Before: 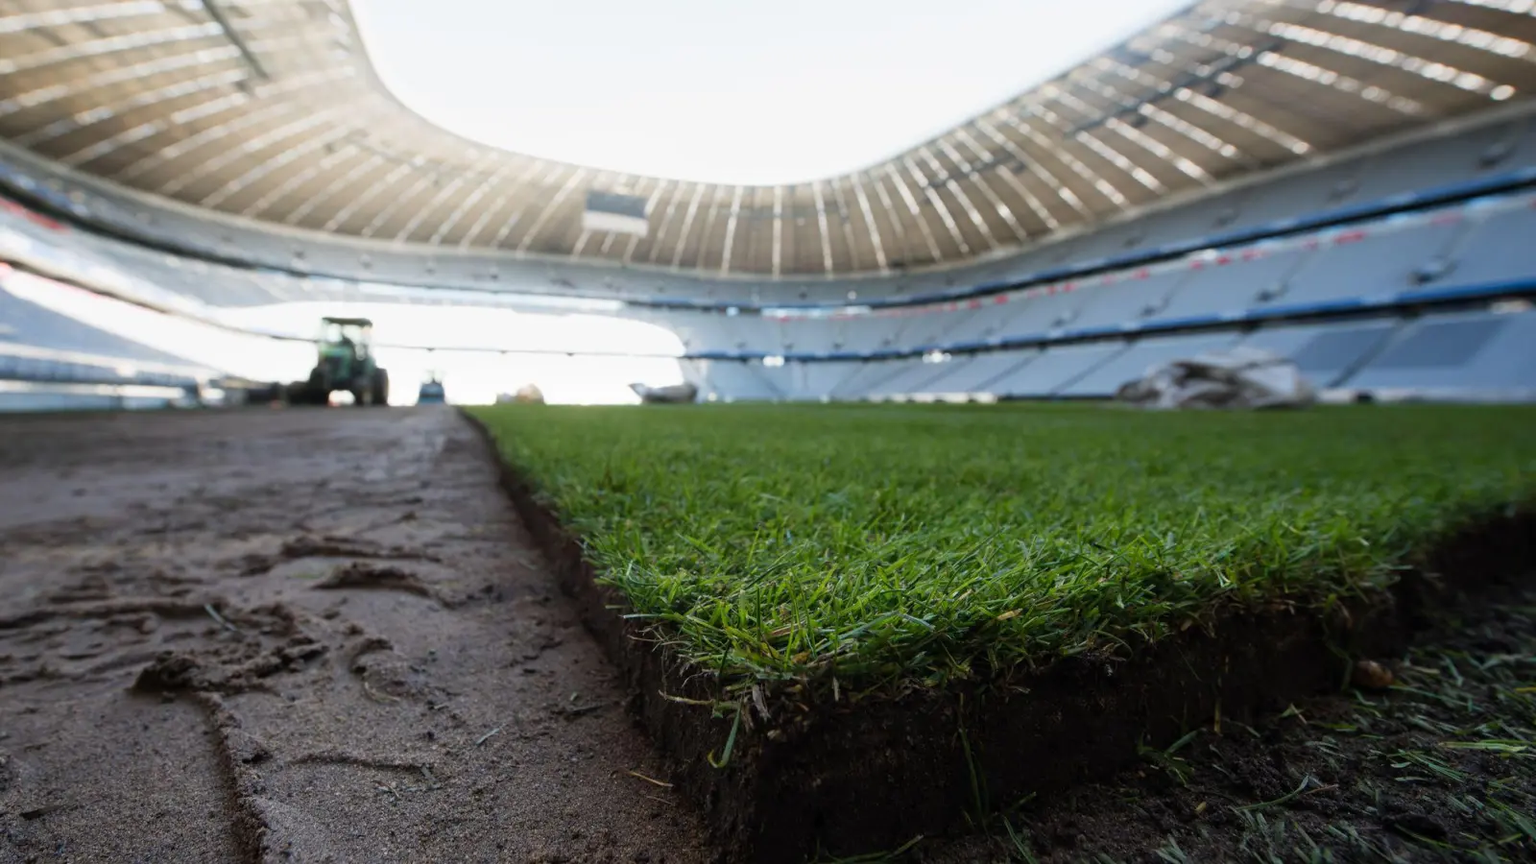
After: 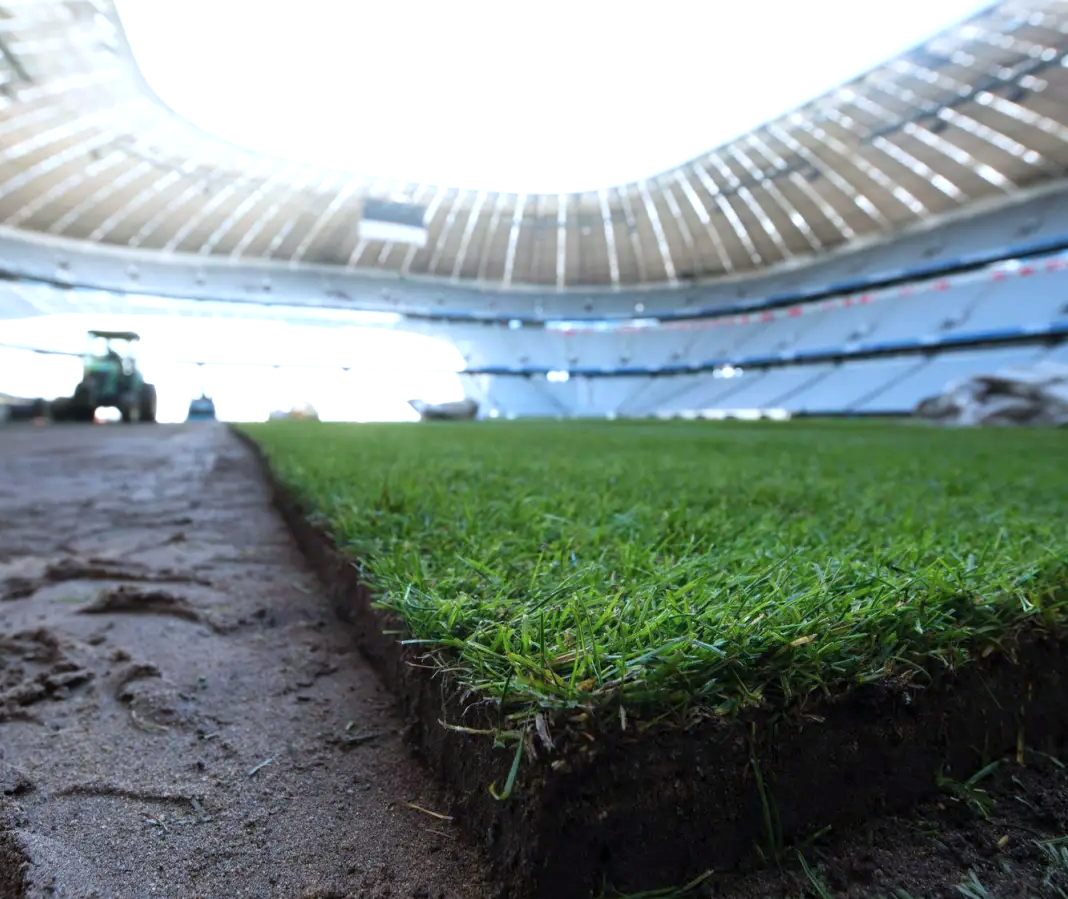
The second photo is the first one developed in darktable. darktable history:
crop and rotate: left 15.509%, right 17.738%
tone equalizer: -8 EV -0.545 EV
exposure: black level correction 0, exposure 0.498 EV, compensate exposure bias true, compensate highlight preservation false
color calibration: x 0.37, y 0.382, temperature 4320.73 K
